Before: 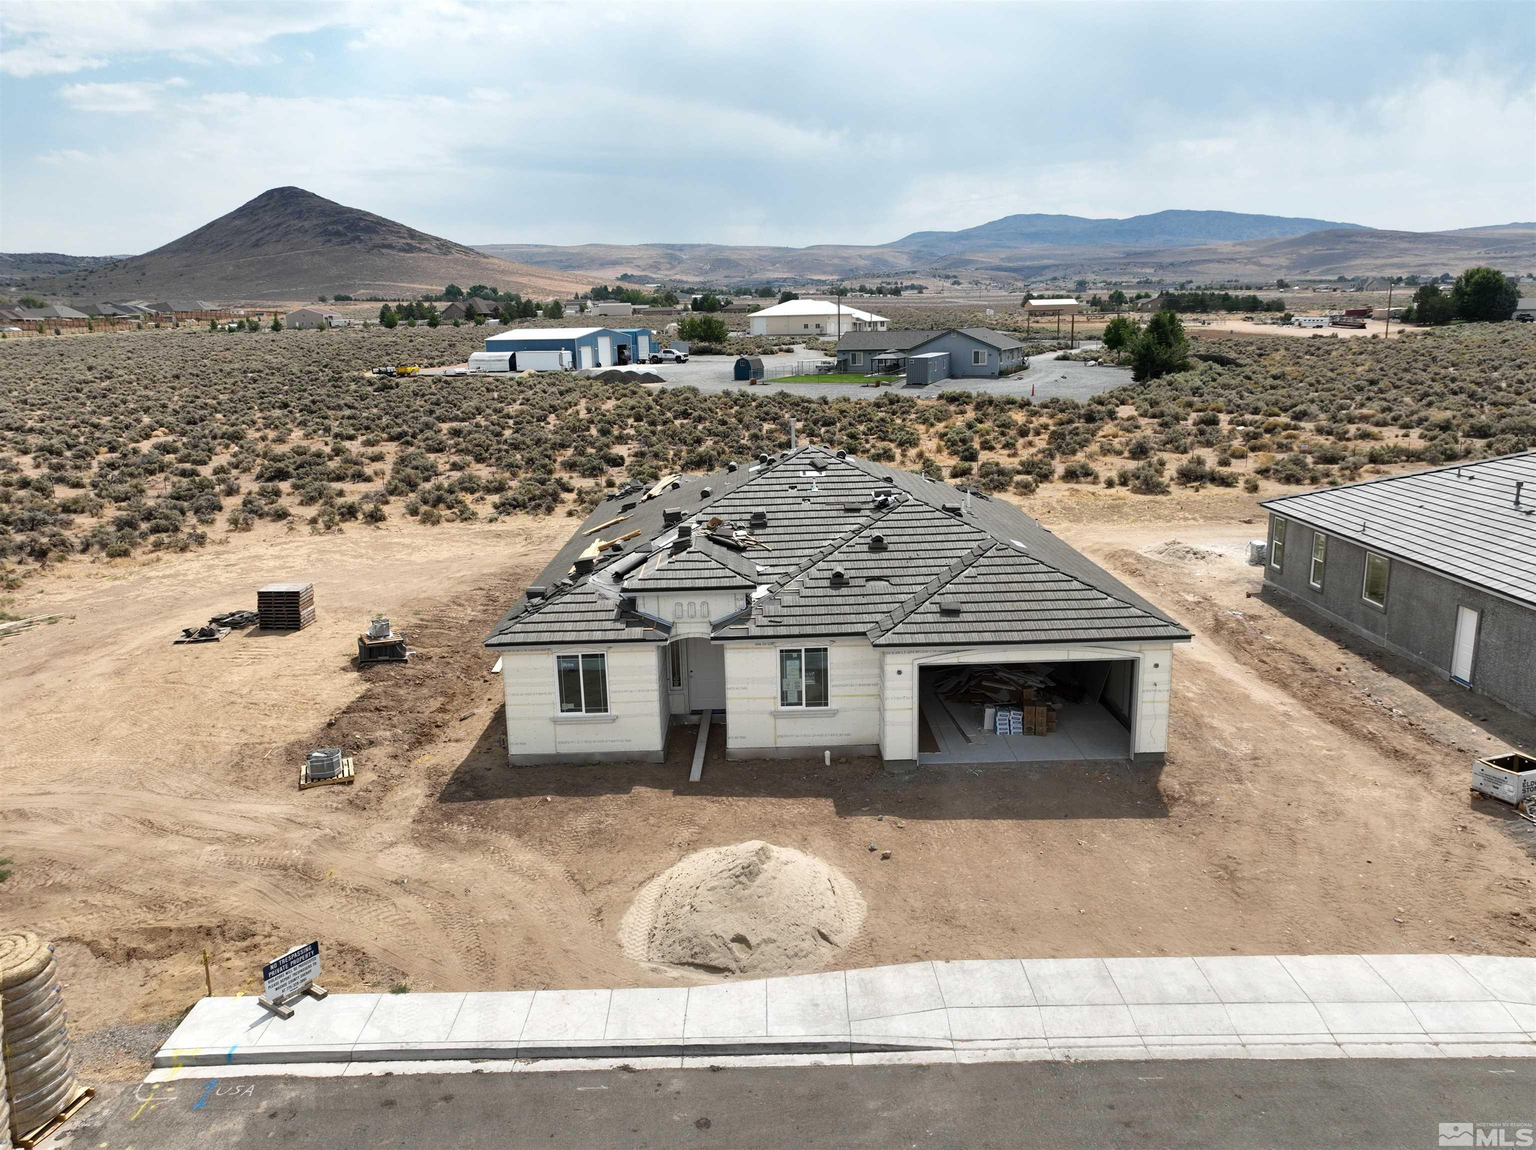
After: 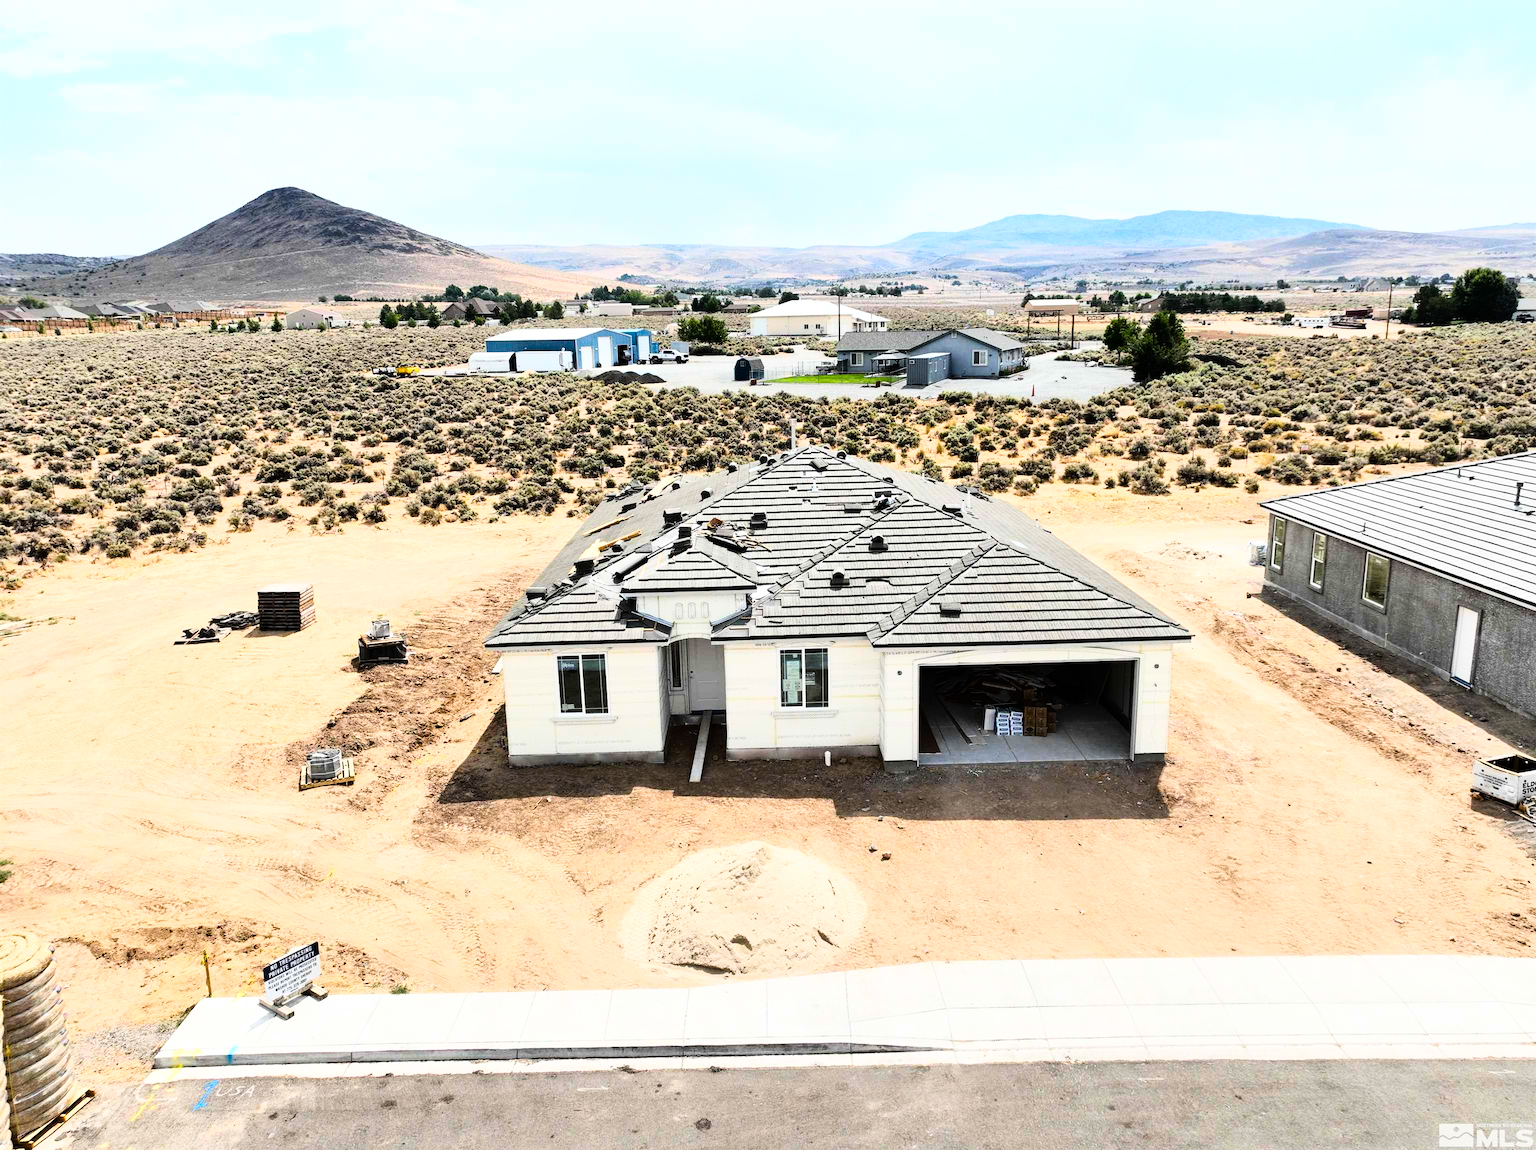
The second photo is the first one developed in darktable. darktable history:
rgb curve: curves: ch0 [(0, 0) (0.21, 0.15) (0.24, 0.21) (0.5, 0.75) (0.75, 0.96) (0.89, 0.99) (1, 1)]; ch1 [(0, 0.02) (0.21, 0.13) (0.25, 0.2) (0.5, 0.67) (0.75, 0.9) (0.89, 0.97) (1, 1)]; ch2 [(0, 0.02) (0.21, 0.13) (0.25, 0.2) (0.5, 0.67) (0.75, 0.9) (0.89, 0.97) (1, 1)], compensate middle gray true
color balance rgb: perceptual saturation grading › global saturation 20%, perceptual saturation grading › highlights -25%, perceptual saturation grading › shadows 50%
